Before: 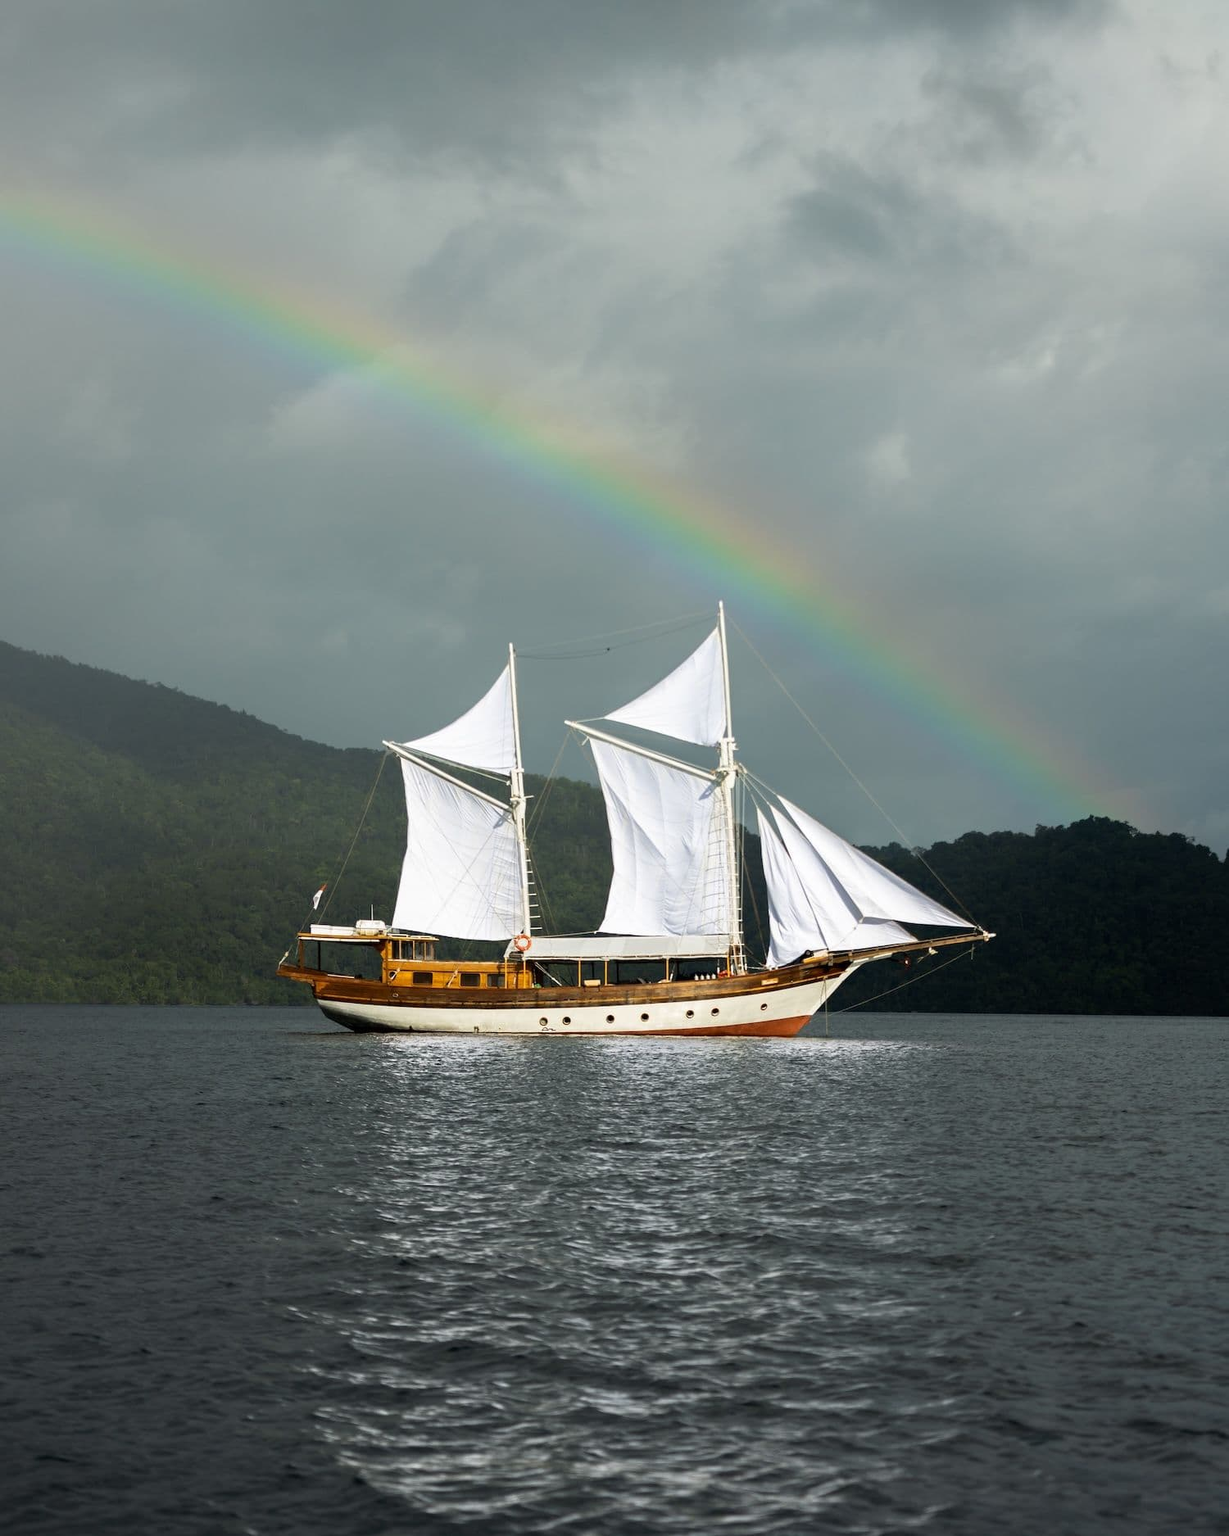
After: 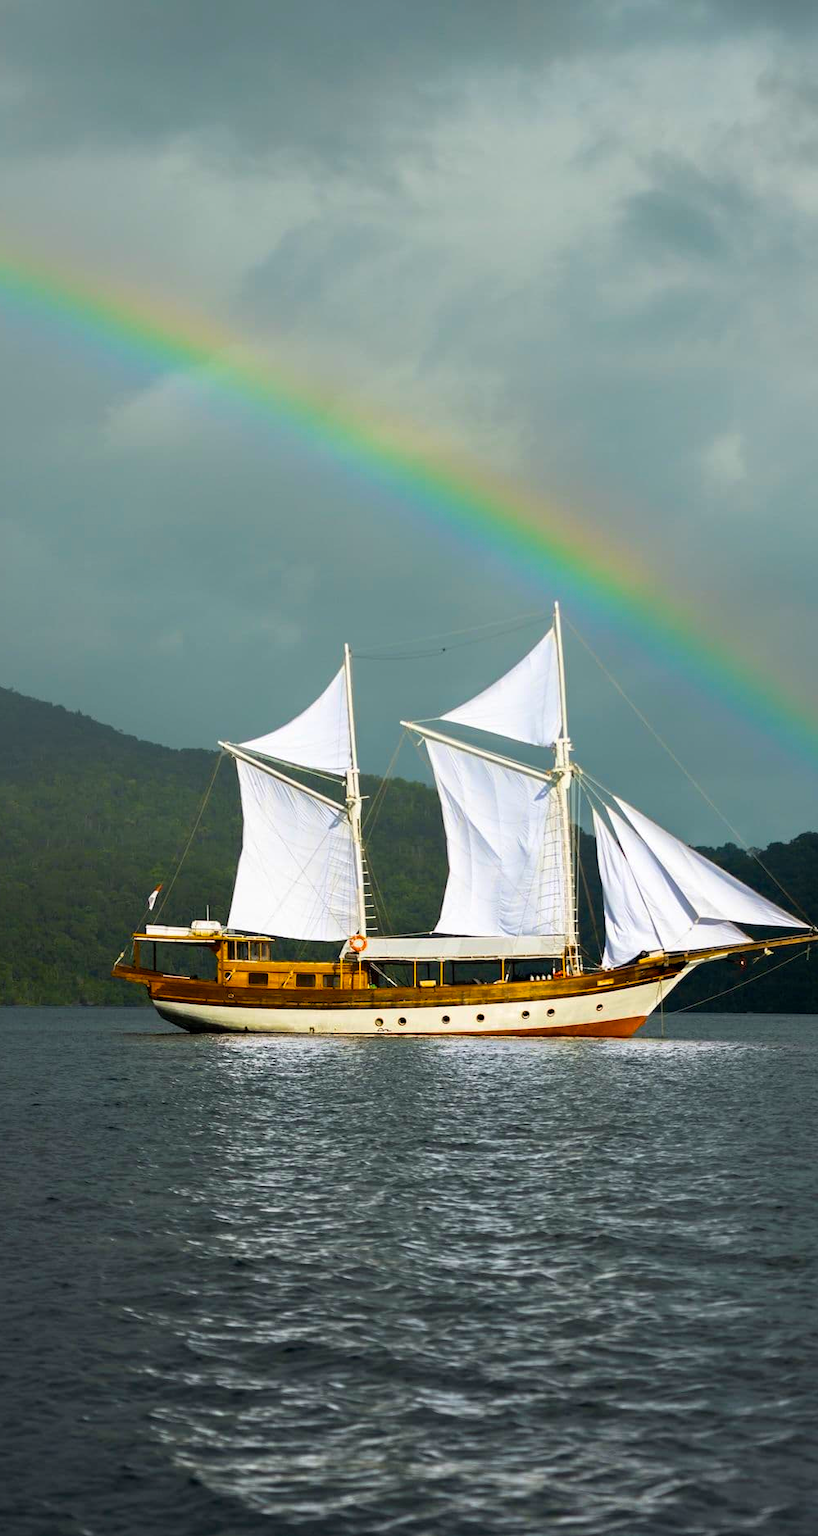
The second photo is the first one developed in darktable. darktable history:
crop and rotate: left 13.457%, right 19.94%
color balance rgb: power › hue 308.65°, linear chroma grading › shadows -39.889%, linear chroma grading › highlights 39.074%, linear chroma grading › global chroma 45.505%, linear chroma grading › mid-tones -29.841%, perceptual saturation grading › global saturation 27.228%, perceptual saturation grading › highlights -27.777%, perceptual saturation grading › mid-tones 15.705%, perceptual saturation grading › shadows 33.343%
